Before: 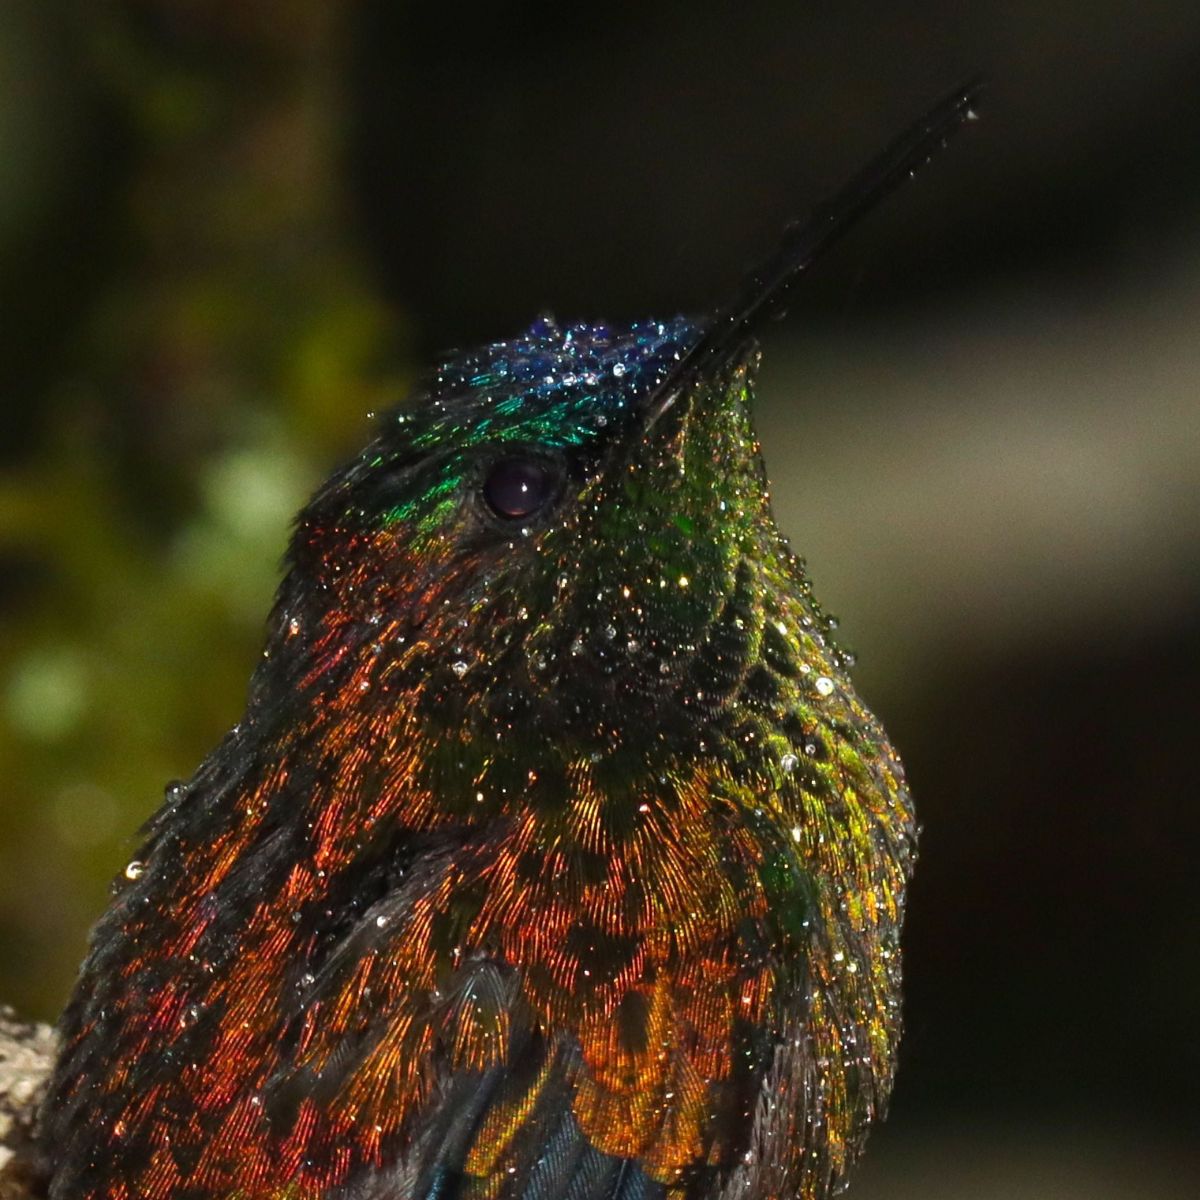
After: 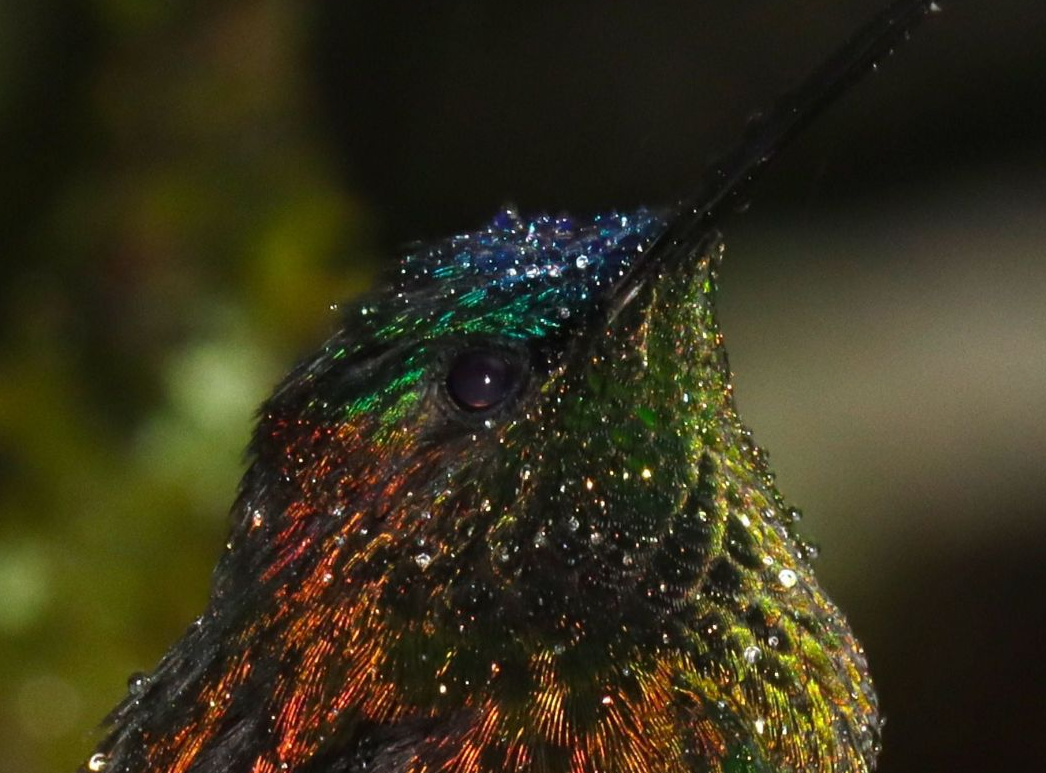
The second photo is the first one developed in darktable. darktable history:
crop: left 3.149%, top 9.002%, right 9.675%, bottom 26.574%
